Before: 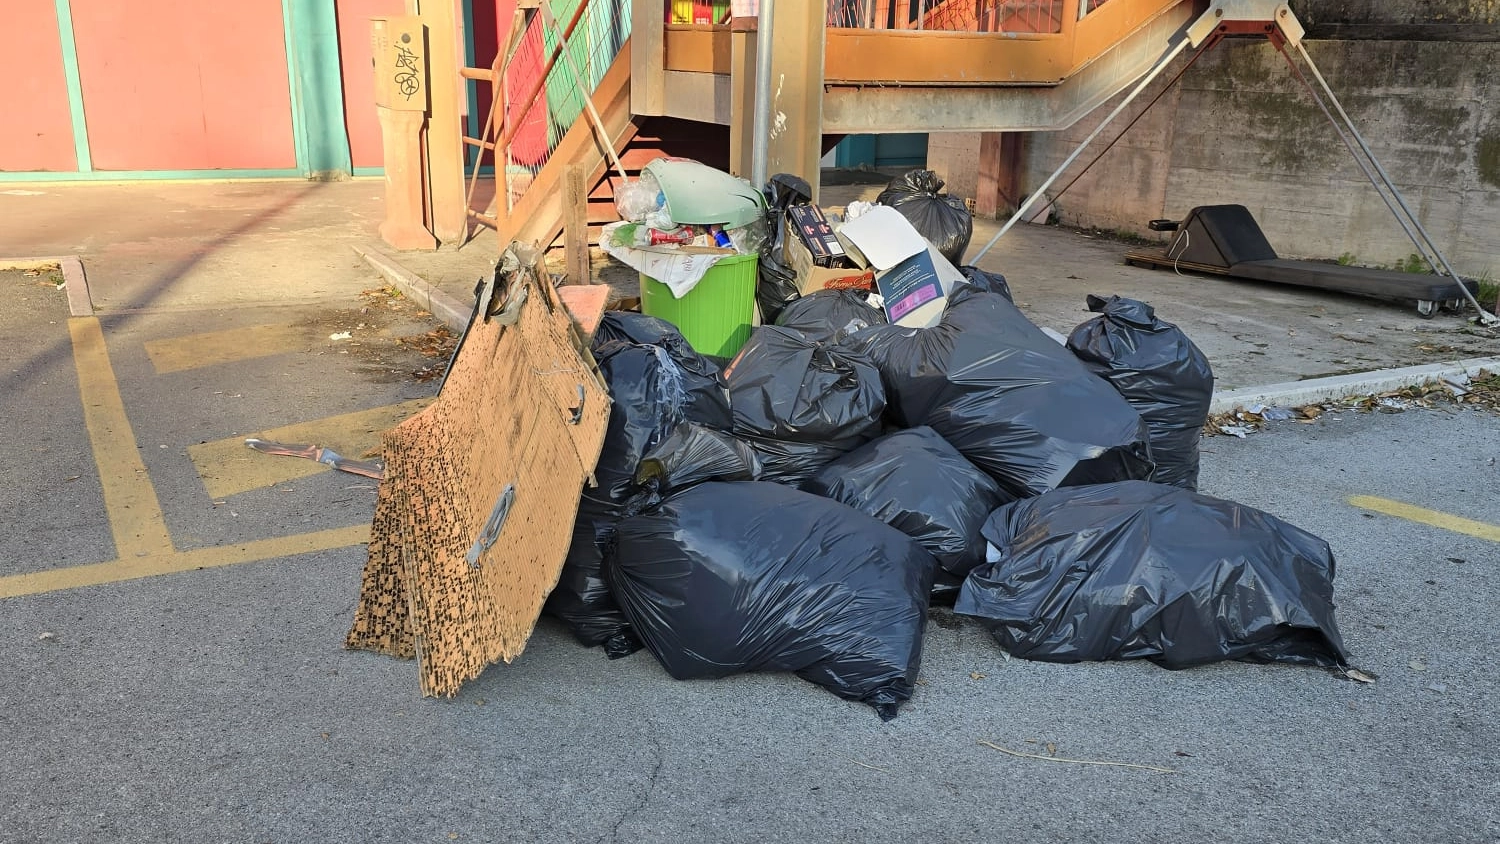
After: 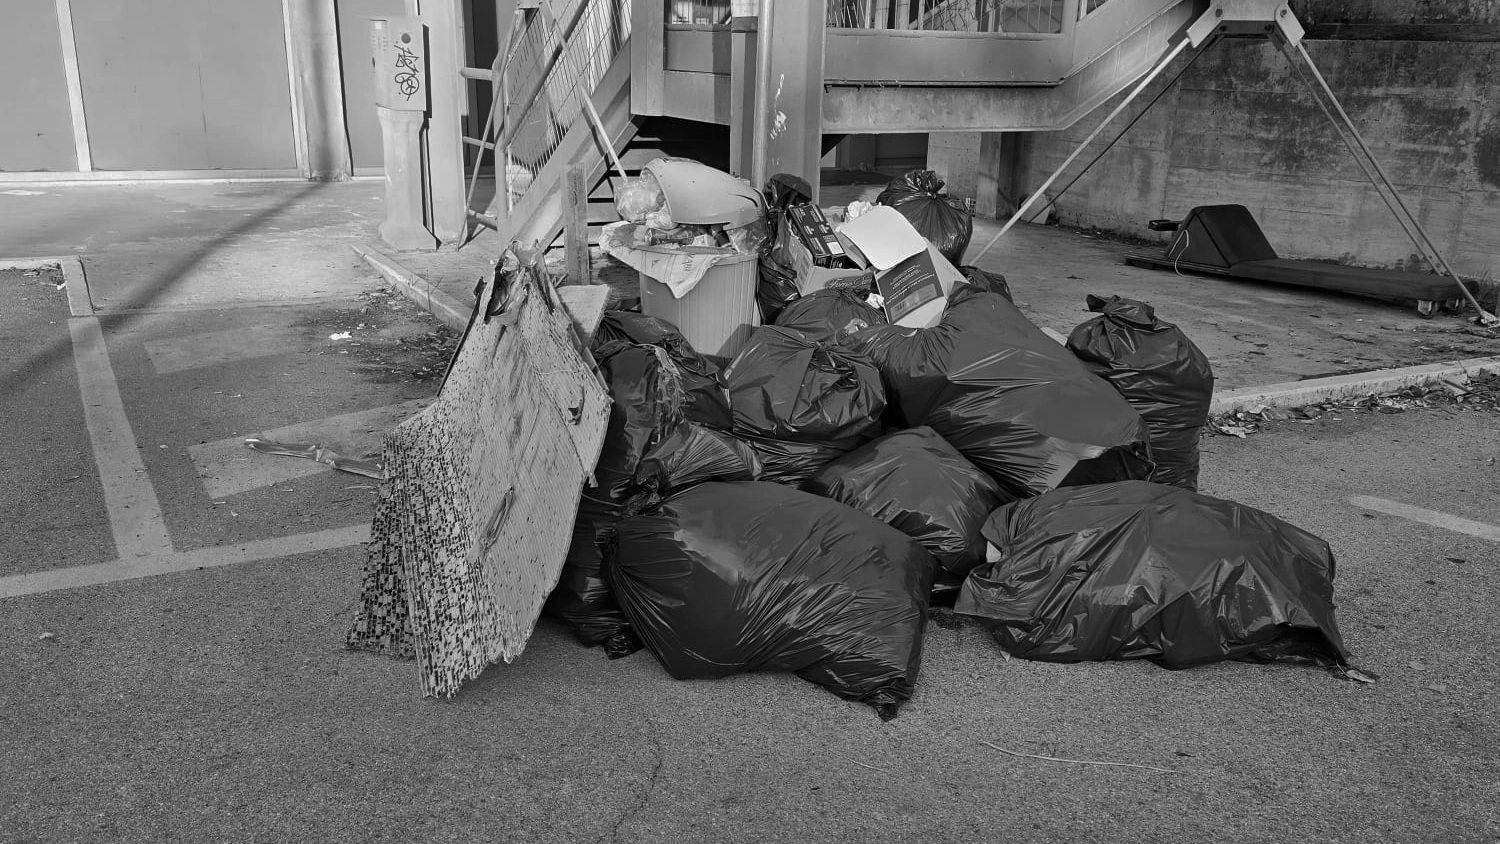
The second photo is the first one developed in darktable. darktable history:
contrast brightness saturation: brightness -0.2, saturation 0.08
color zones: curves: ch1 [(0, -0.014) (0.143, -0.013) (0.286, -0.013) (0.429, -0.016) (0.571, -0.019) (0.714, -0.015) (0.857, 0.002) (1, -0.014)]
shadows and highlights: on, module defaults
